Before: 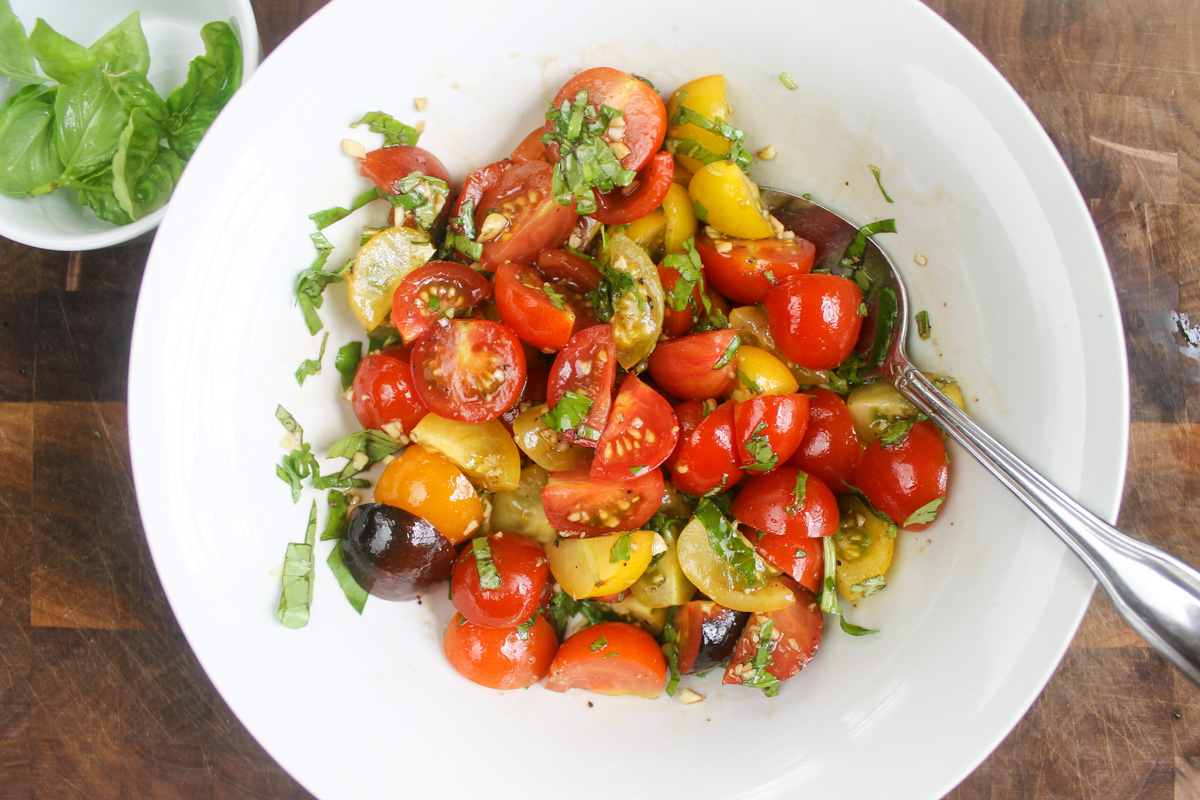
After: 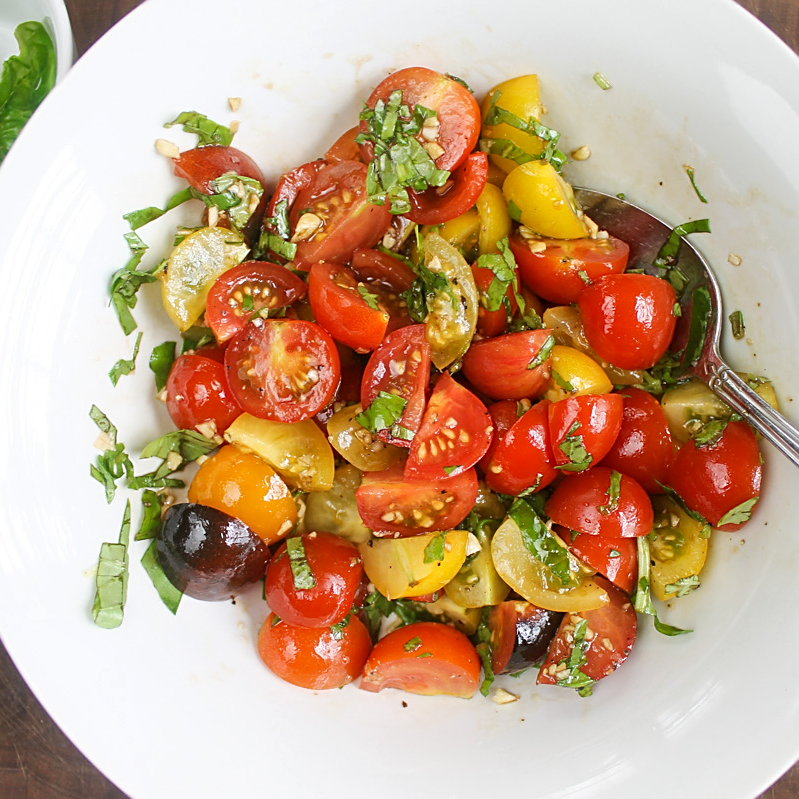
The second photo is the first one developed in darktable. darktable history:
shadows and highlights: shadows 37.42, highlights -27.7, soften with gaussian
crop and rotate: left 15.537%, right 17.799%
sharpen: on, module defaults
